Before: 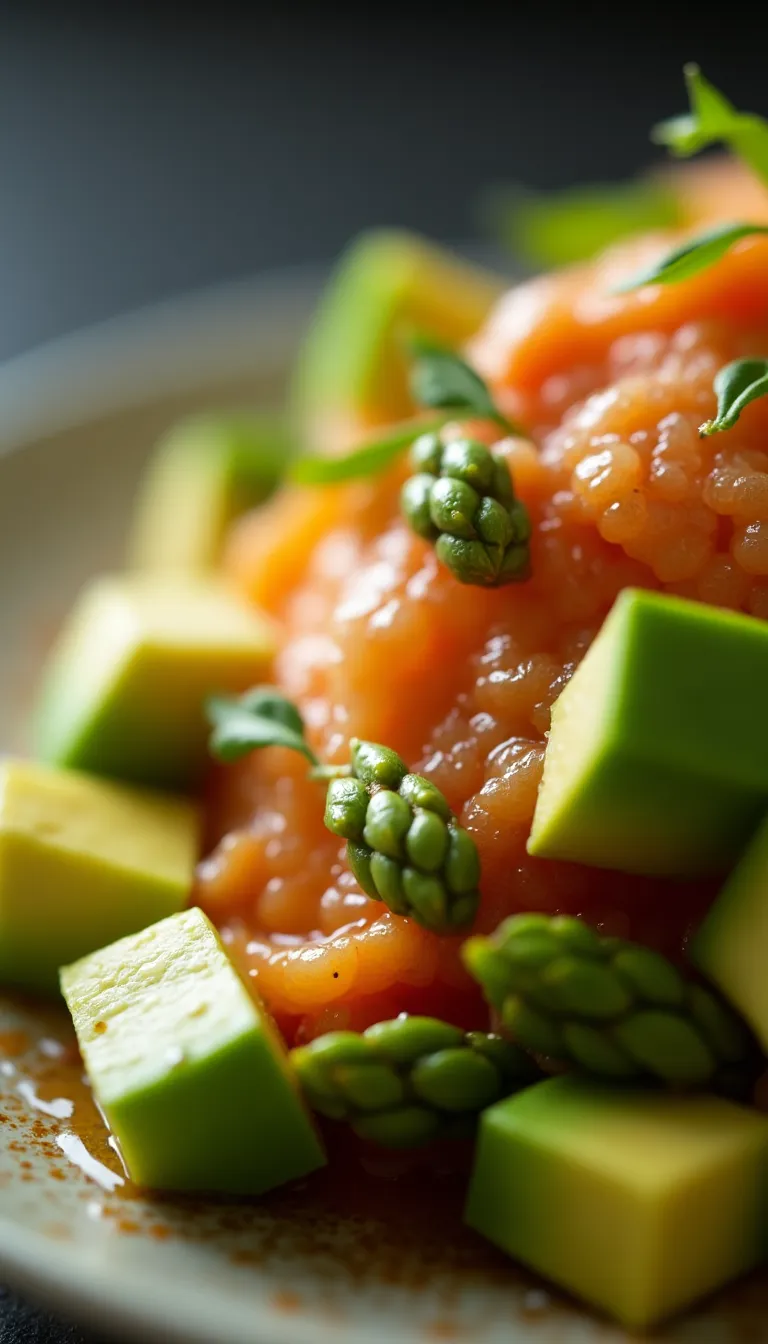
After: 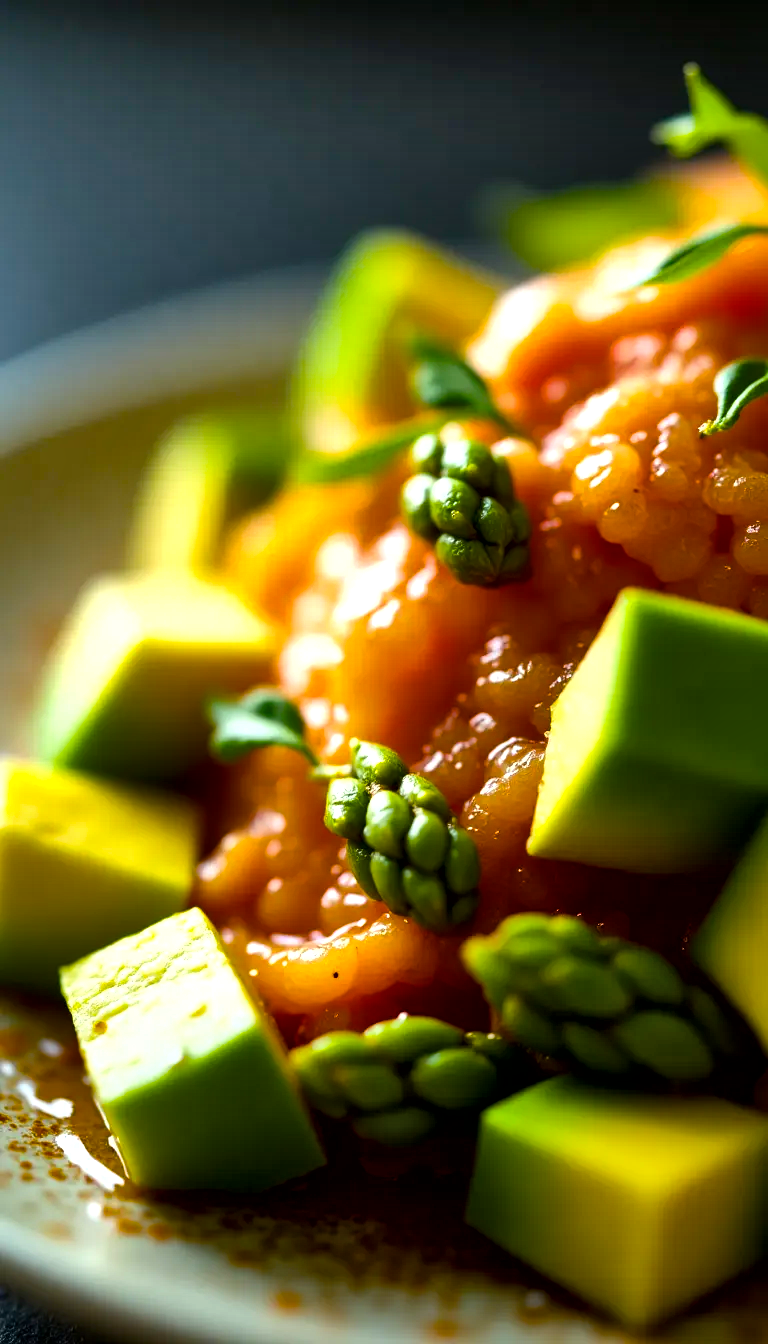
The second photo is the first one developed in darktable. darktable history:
local contrast: mode bilateral grid, contrast 50, coarseness 50, detail 150%, midtone range 0.2
color balance rgb: linear chroma grading › global chroma 9%, perceptual saturation grading › global saturation 36%, perceptual saturation grading › shadows 35%, perceptual brilliance grading › global brilliance 15%, perceptual brilliance grading › shadows -35%, global vibrance 15%
shadows and highlights: highlights color adjustment 0%, low approximation 0.01, soften with gaussian
